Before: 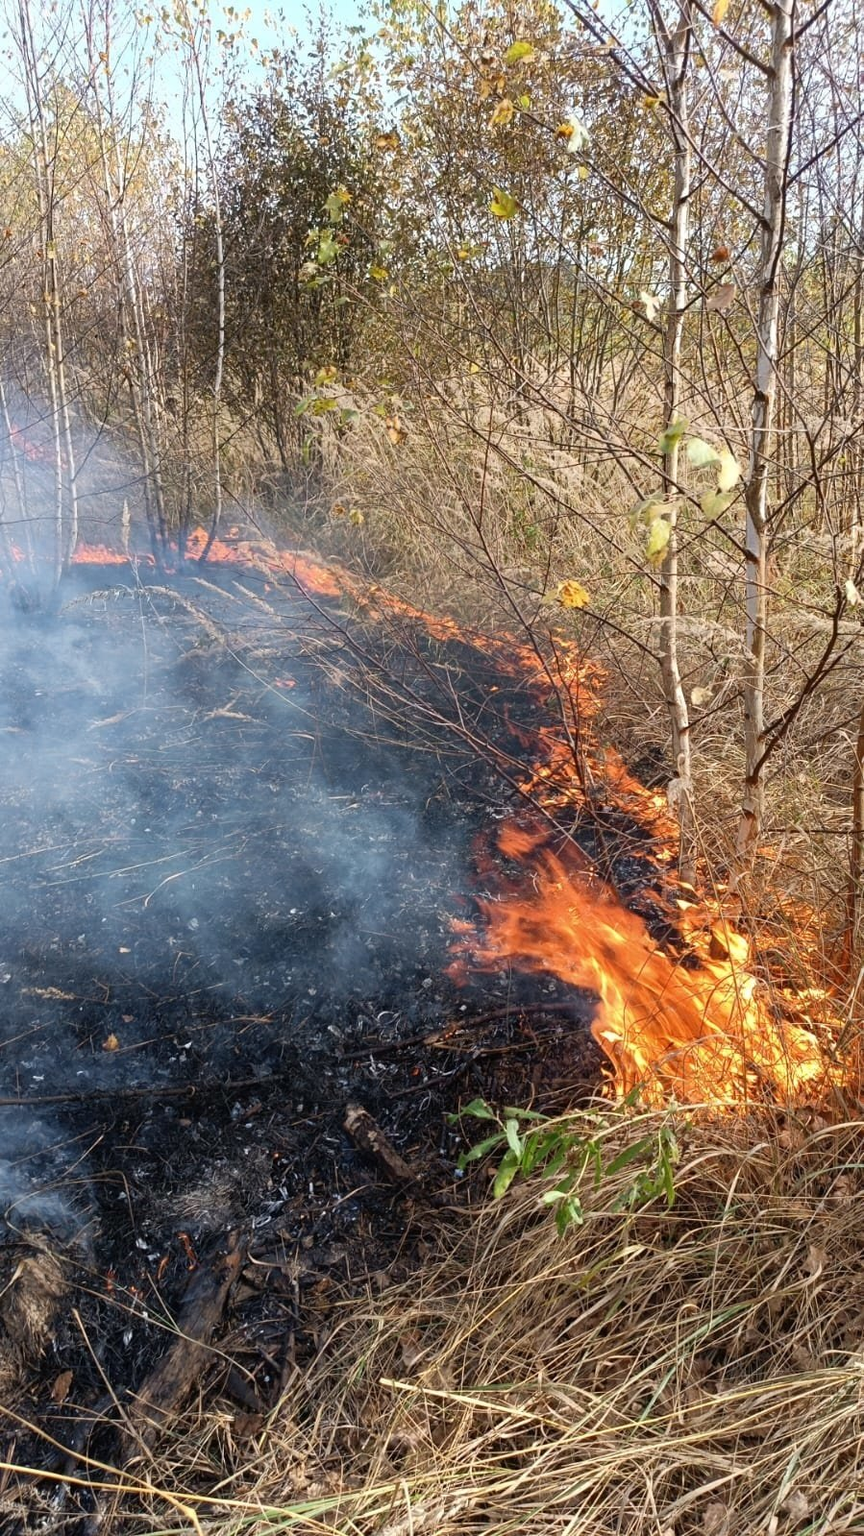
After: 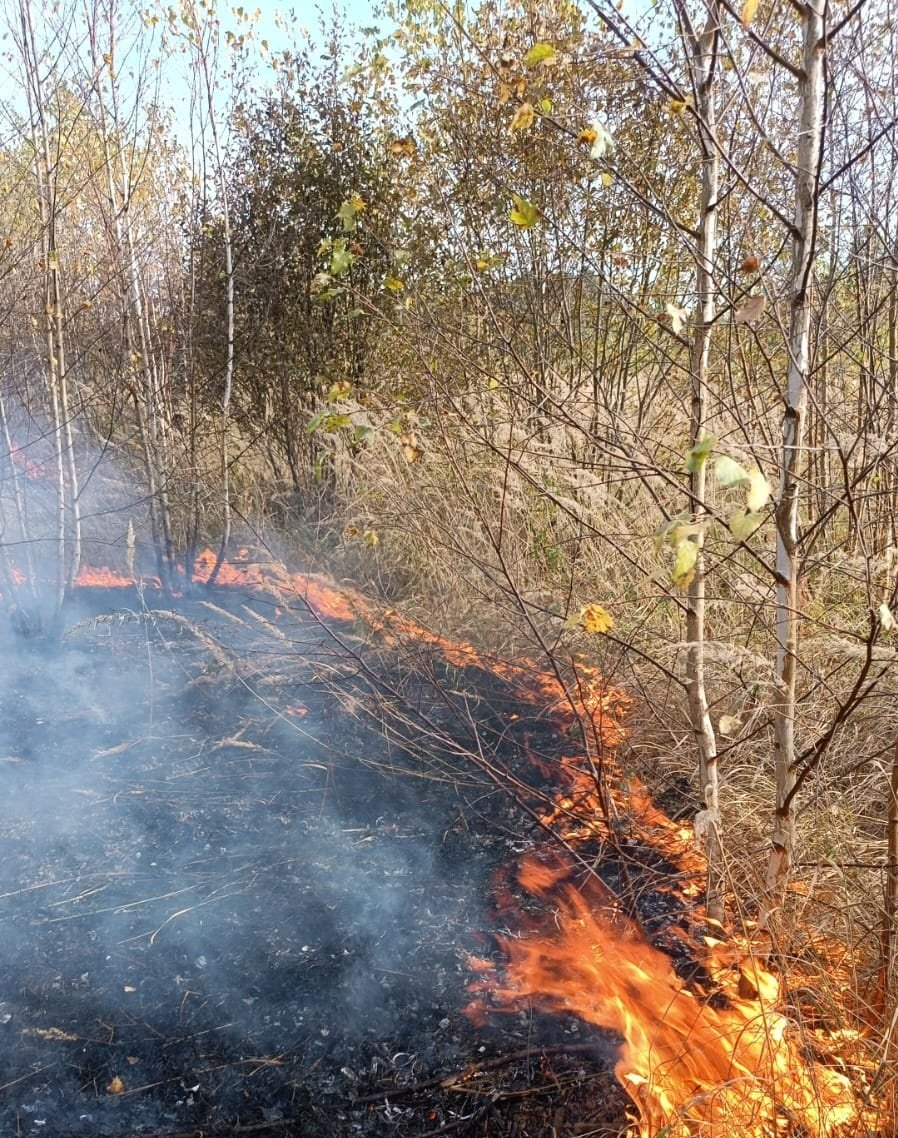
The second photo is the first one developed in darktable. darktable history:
tone equalizer: edges refinement/feathering 500, mask exposure compensation -1.57 EV, preserve details no
crop: right 0%, bottom 28.778%
